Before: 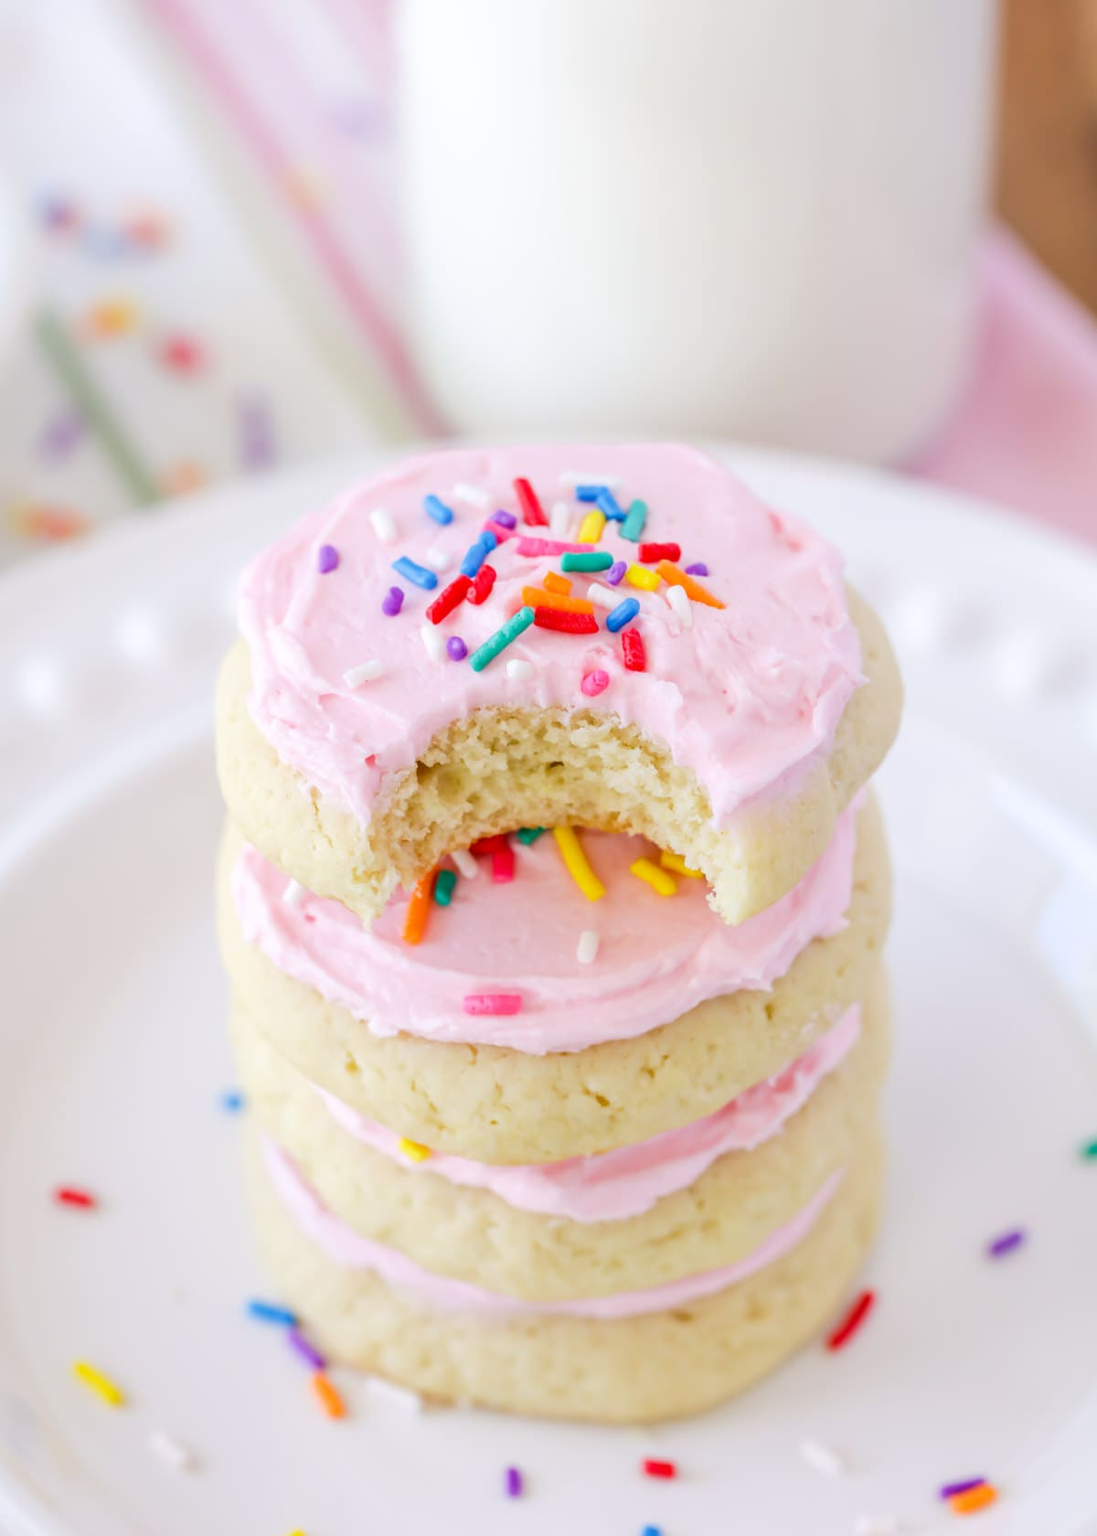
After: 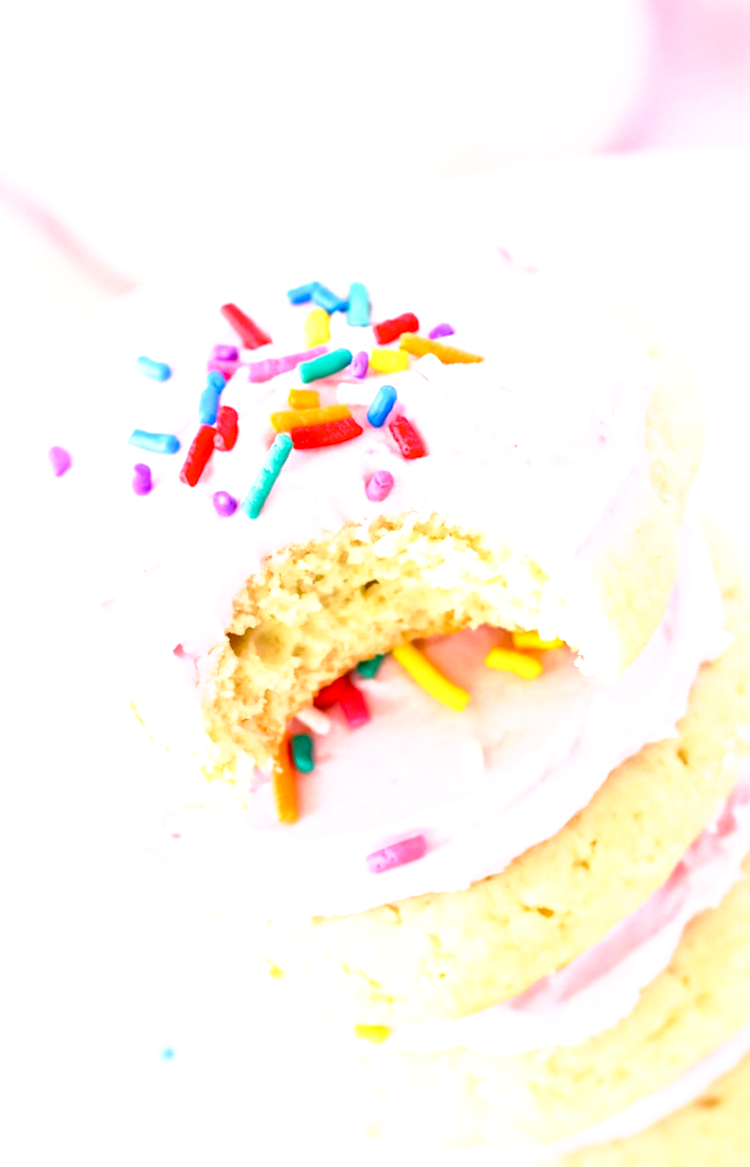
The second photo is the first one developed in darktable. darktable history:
exposure: black level correction 0, exposure 0.899 EV, compensate exposure bias true, compensate highlight preservation false
color zones: curves: ch0 [(0.25, 0.5) (0.428, 0.473) (0.75, 0.5)]; ch1 [(0.243, 0.479) (0.398, 0.452) (0.75, 0.5)]
base curve: curves: ch0 [(0.017, 0) (0.425, 0.441) (0.844, 0.933) (1, 1)], preserve colors none
color correction: highlights b* -0.057
crop and rotate: angle 20.31°, left 6.851%, right 4.086%, bottom 1.094%
